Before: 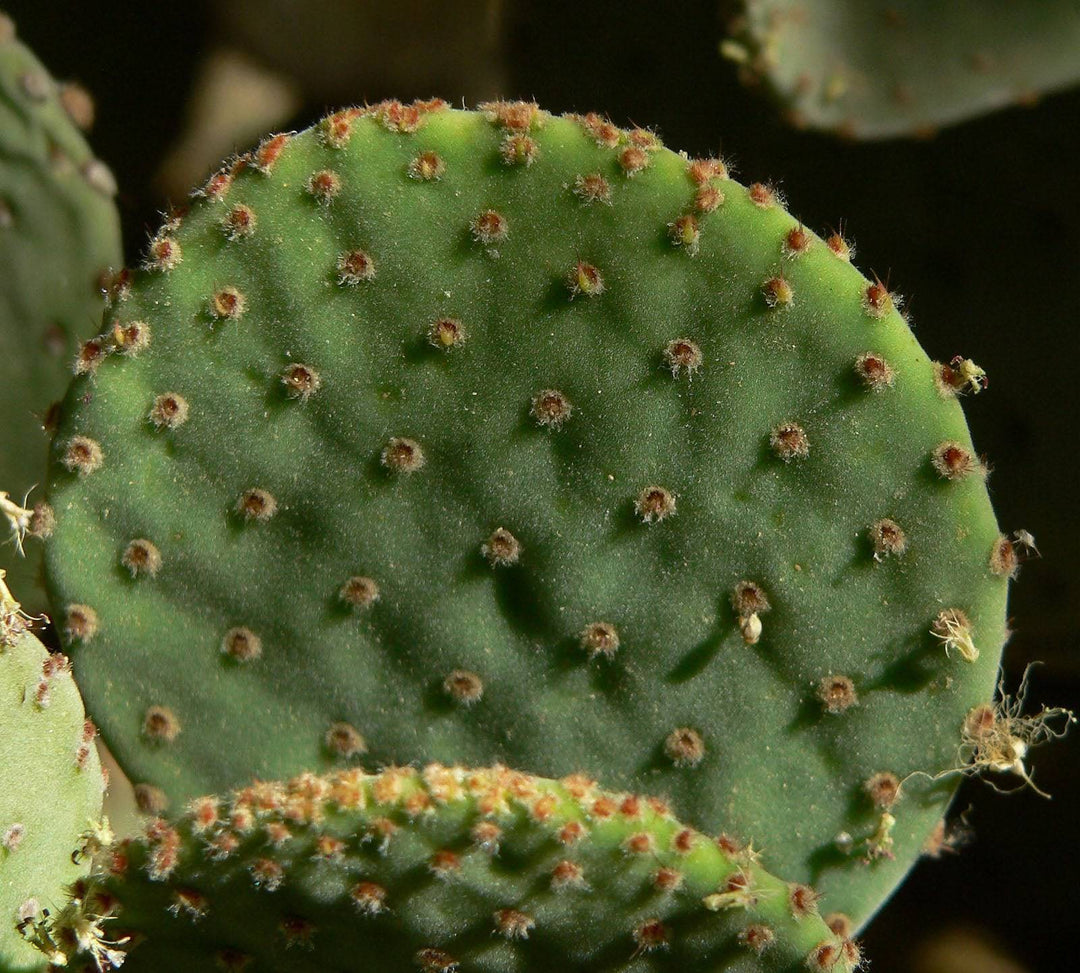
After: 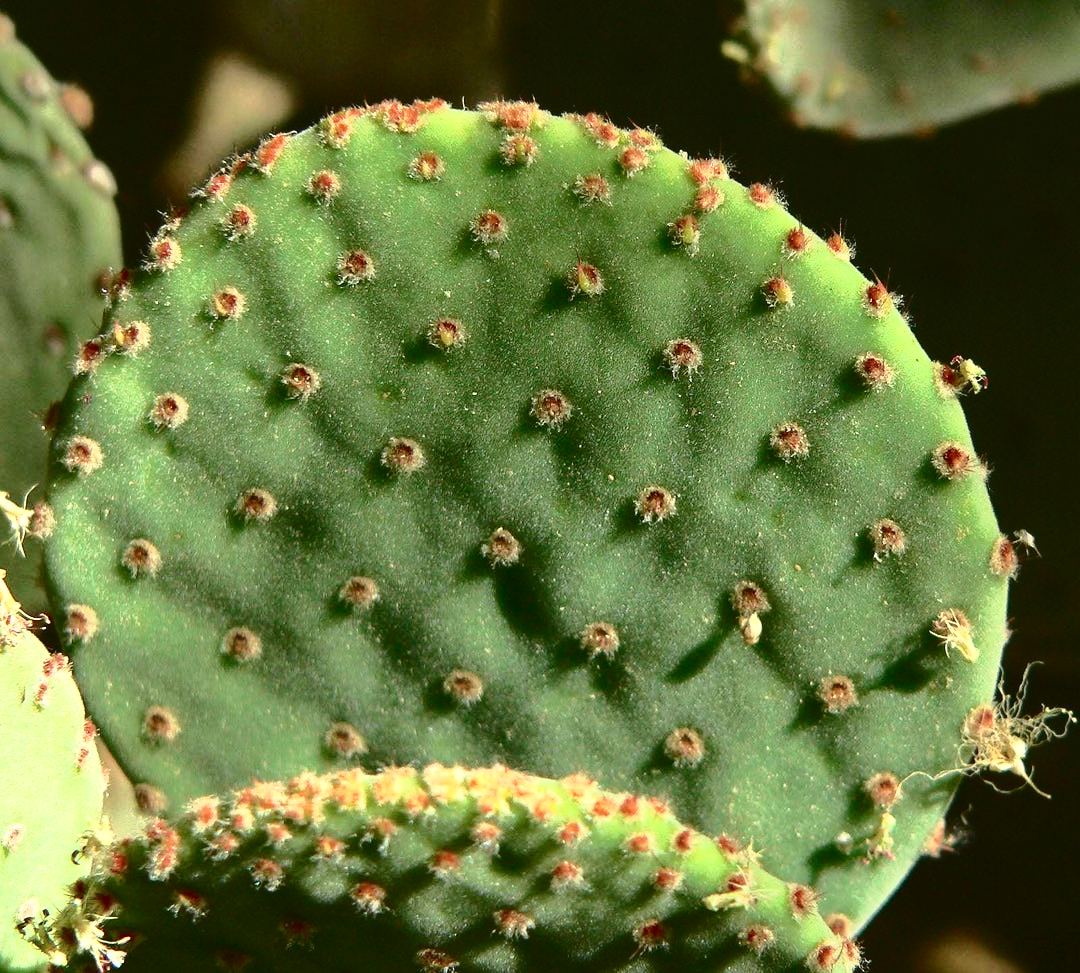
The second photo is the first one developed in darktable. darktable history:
exposure: exposure 0.669 EV, compensate highlight preservation false
tone curve: curves: ch0 [(0, 0.039) (0.194, 0.159) (0.469, 0.544) (0.693, 0.77) (0.751, 0.871) (1, 1)]; ch1 [(0, 0) (0.508, 0.506) (0.547, 0.563) (0.592, 0.631) (0.715, 0.706) (1, 1)]; ch2 [(0, 0) (0.243, 0.175) (0.362, 0.301) (0.492, 0.515) (0.544, 0.557) (0.595, 0.612) (0.631, 0.641) (1, 1)], color space Lab, independent channels, preserve colors none
